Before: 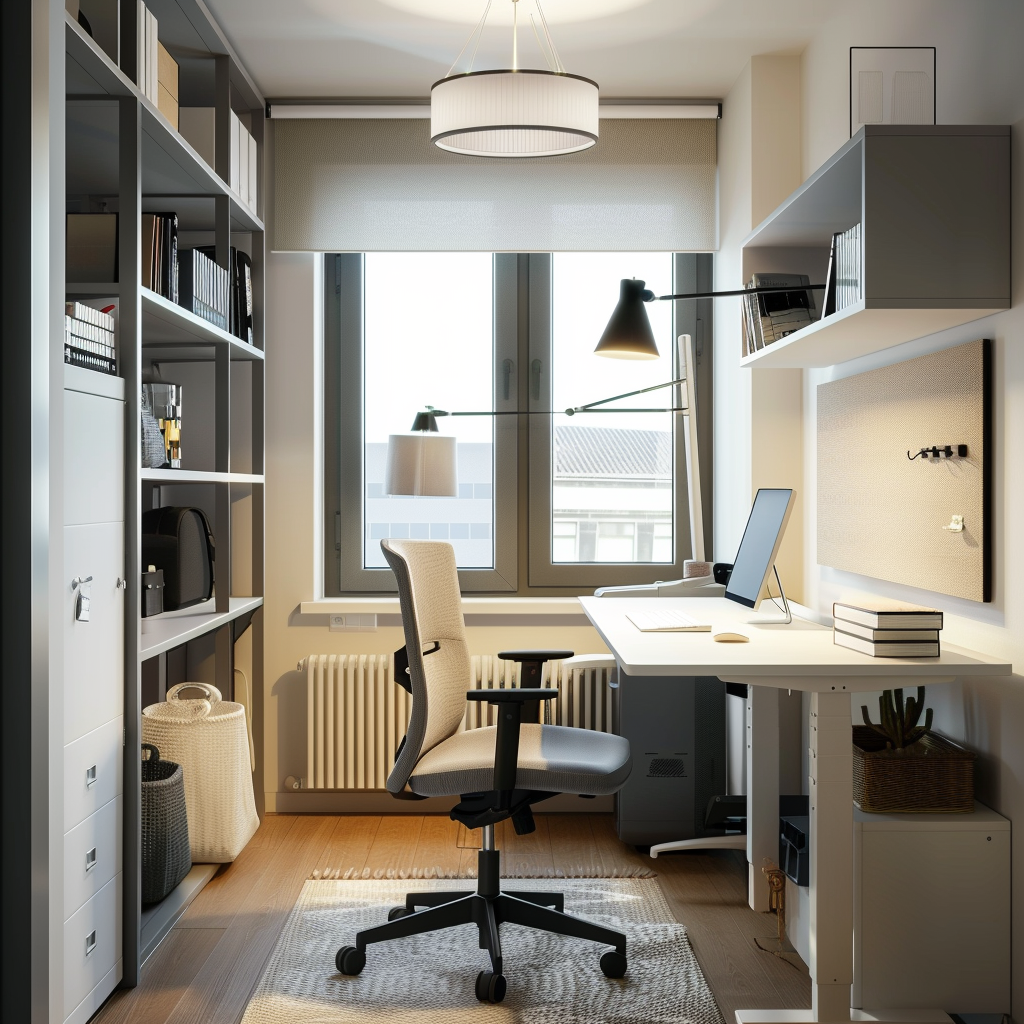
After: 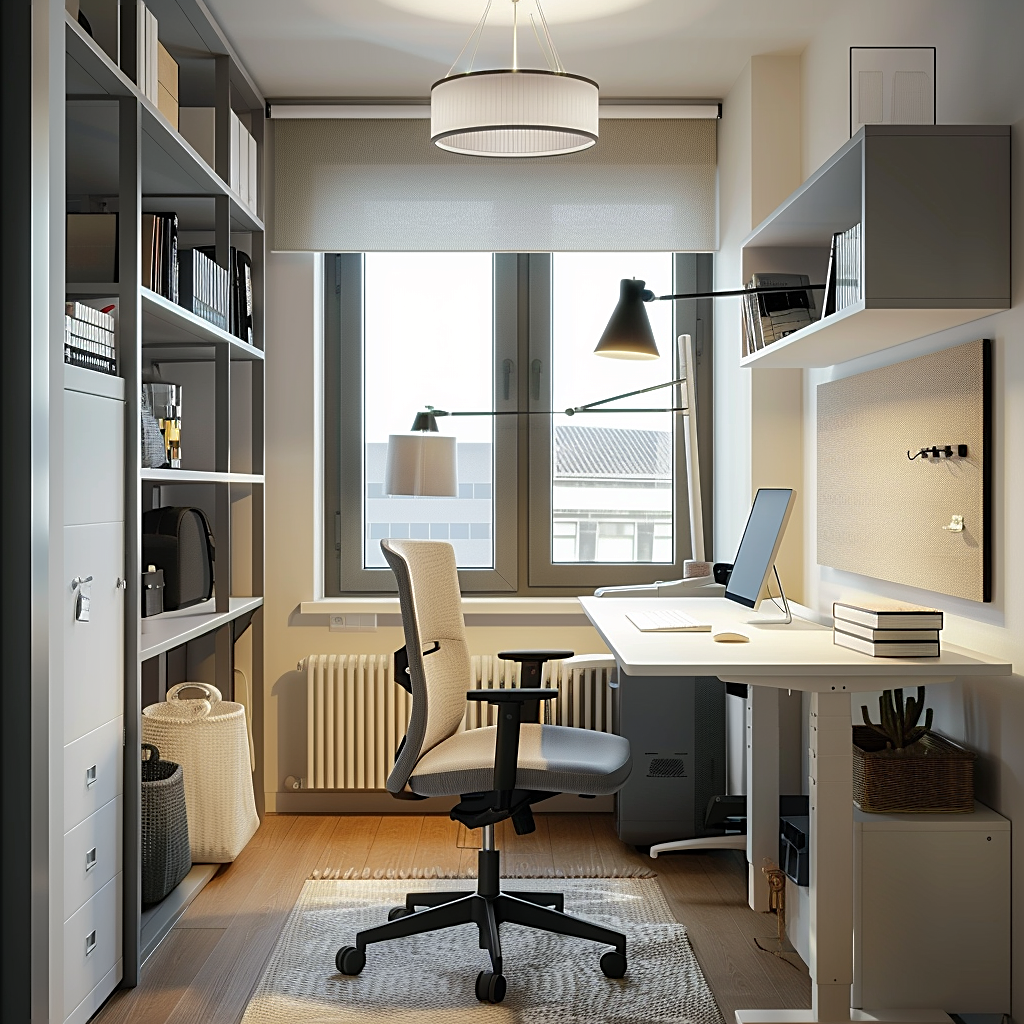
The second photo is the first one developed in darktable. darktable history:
shadows and highlights: shadows 30
sharpen: on, module defaults
